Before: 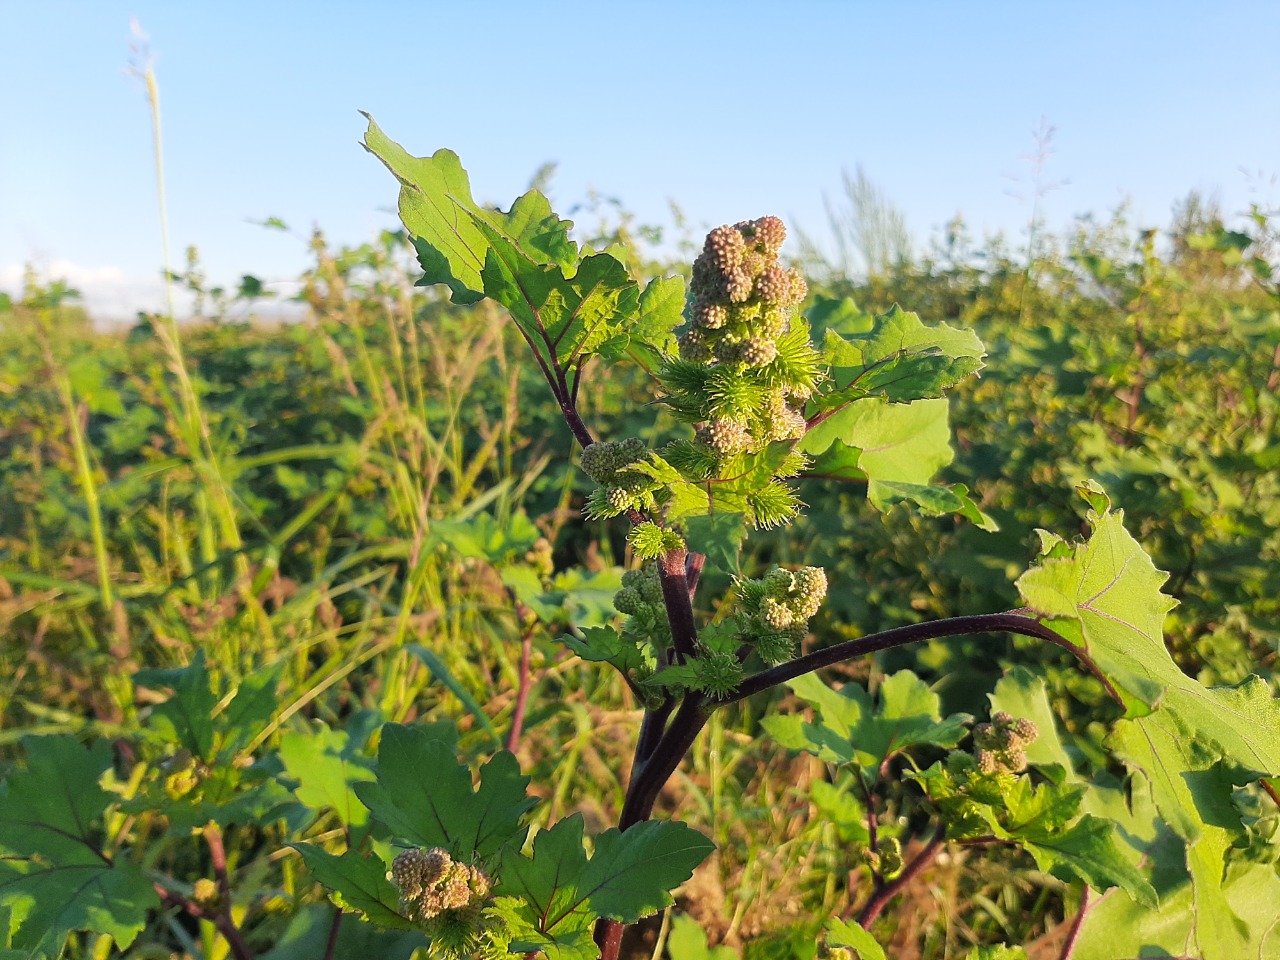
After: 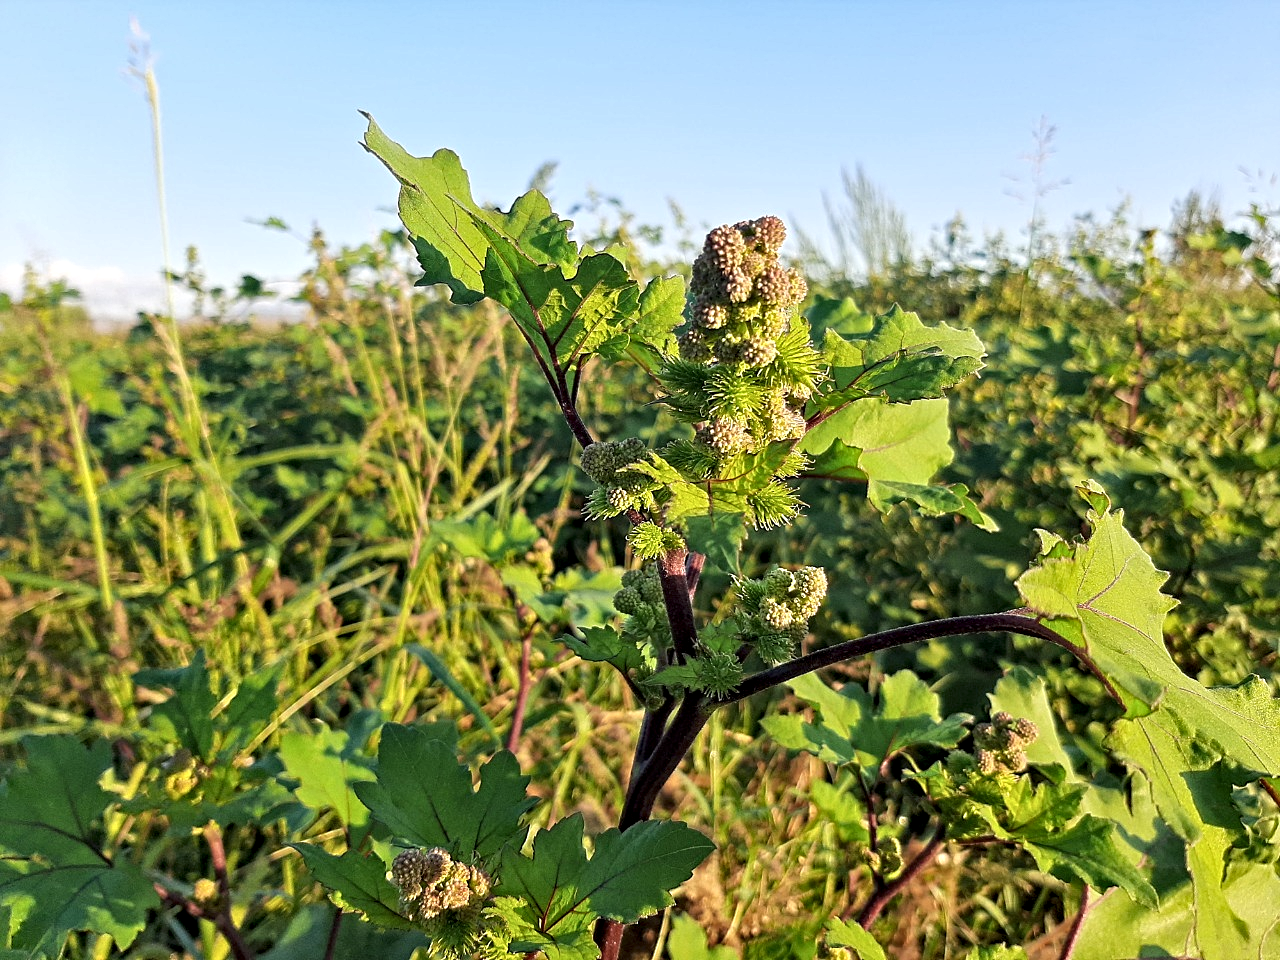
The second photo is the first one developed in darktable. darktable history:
contrast equalizer: y [[0.506, 0.531, 0.562, 0.606, 0.638, 0.669], [0.5 ×6], [0.5 ×6], [0 ×6], [0 ×6]]
